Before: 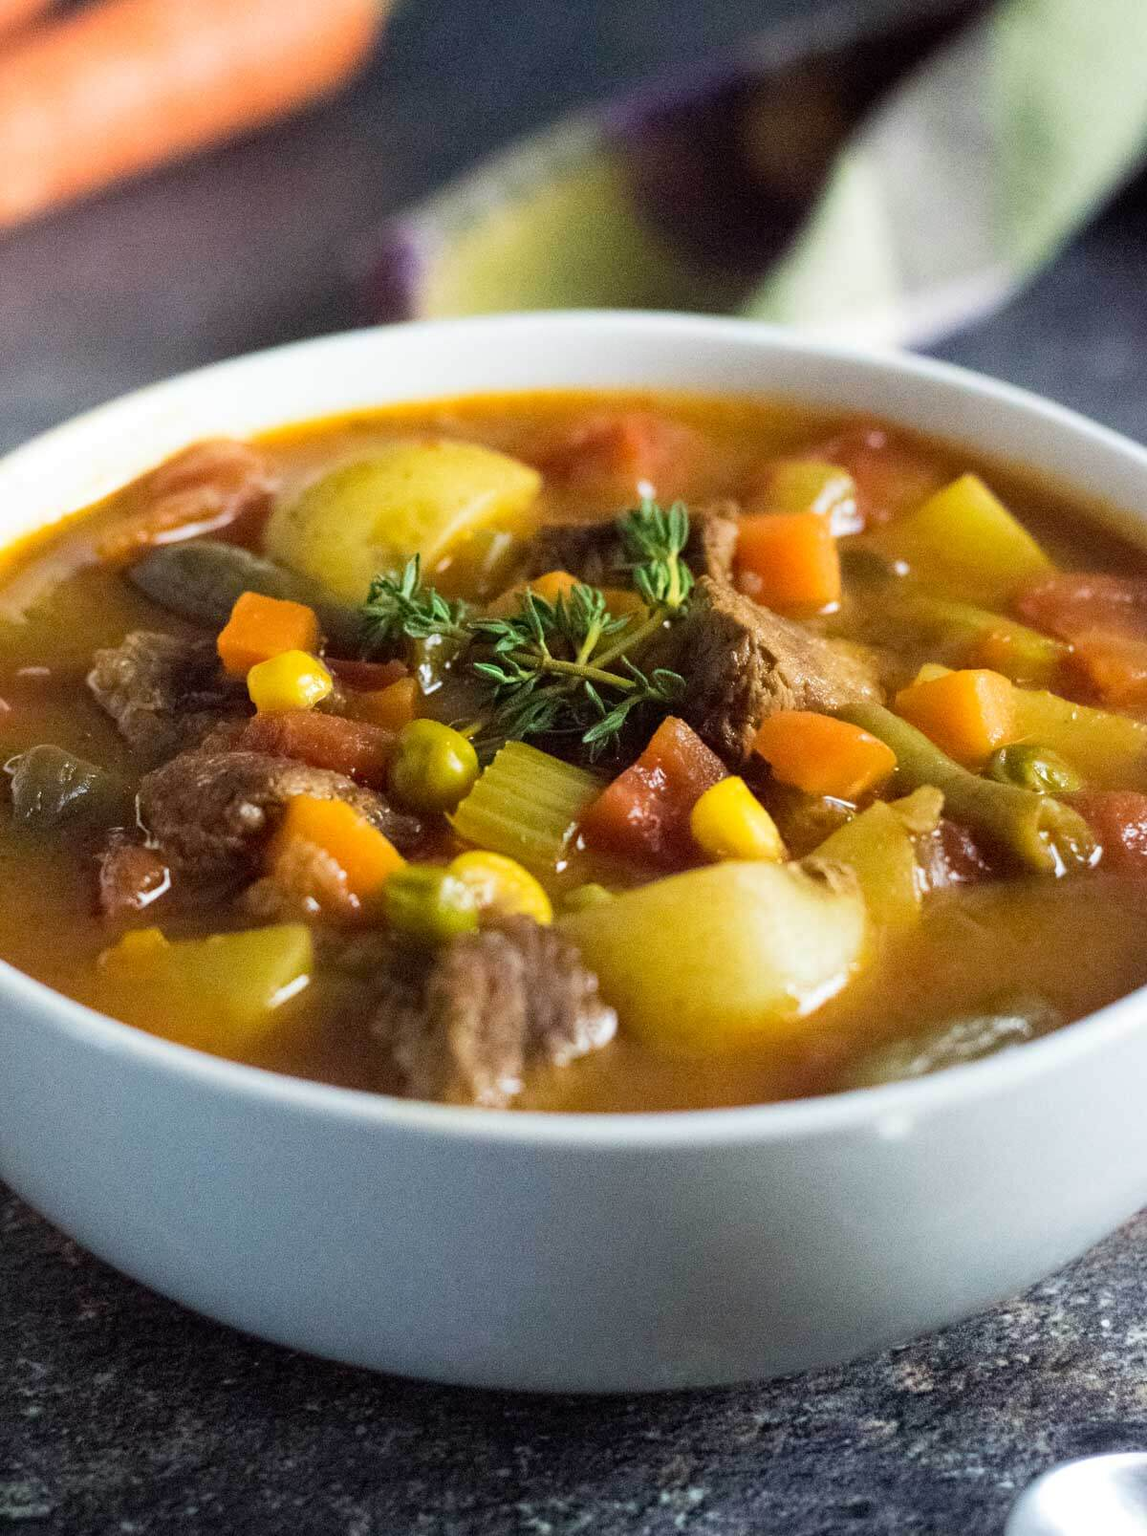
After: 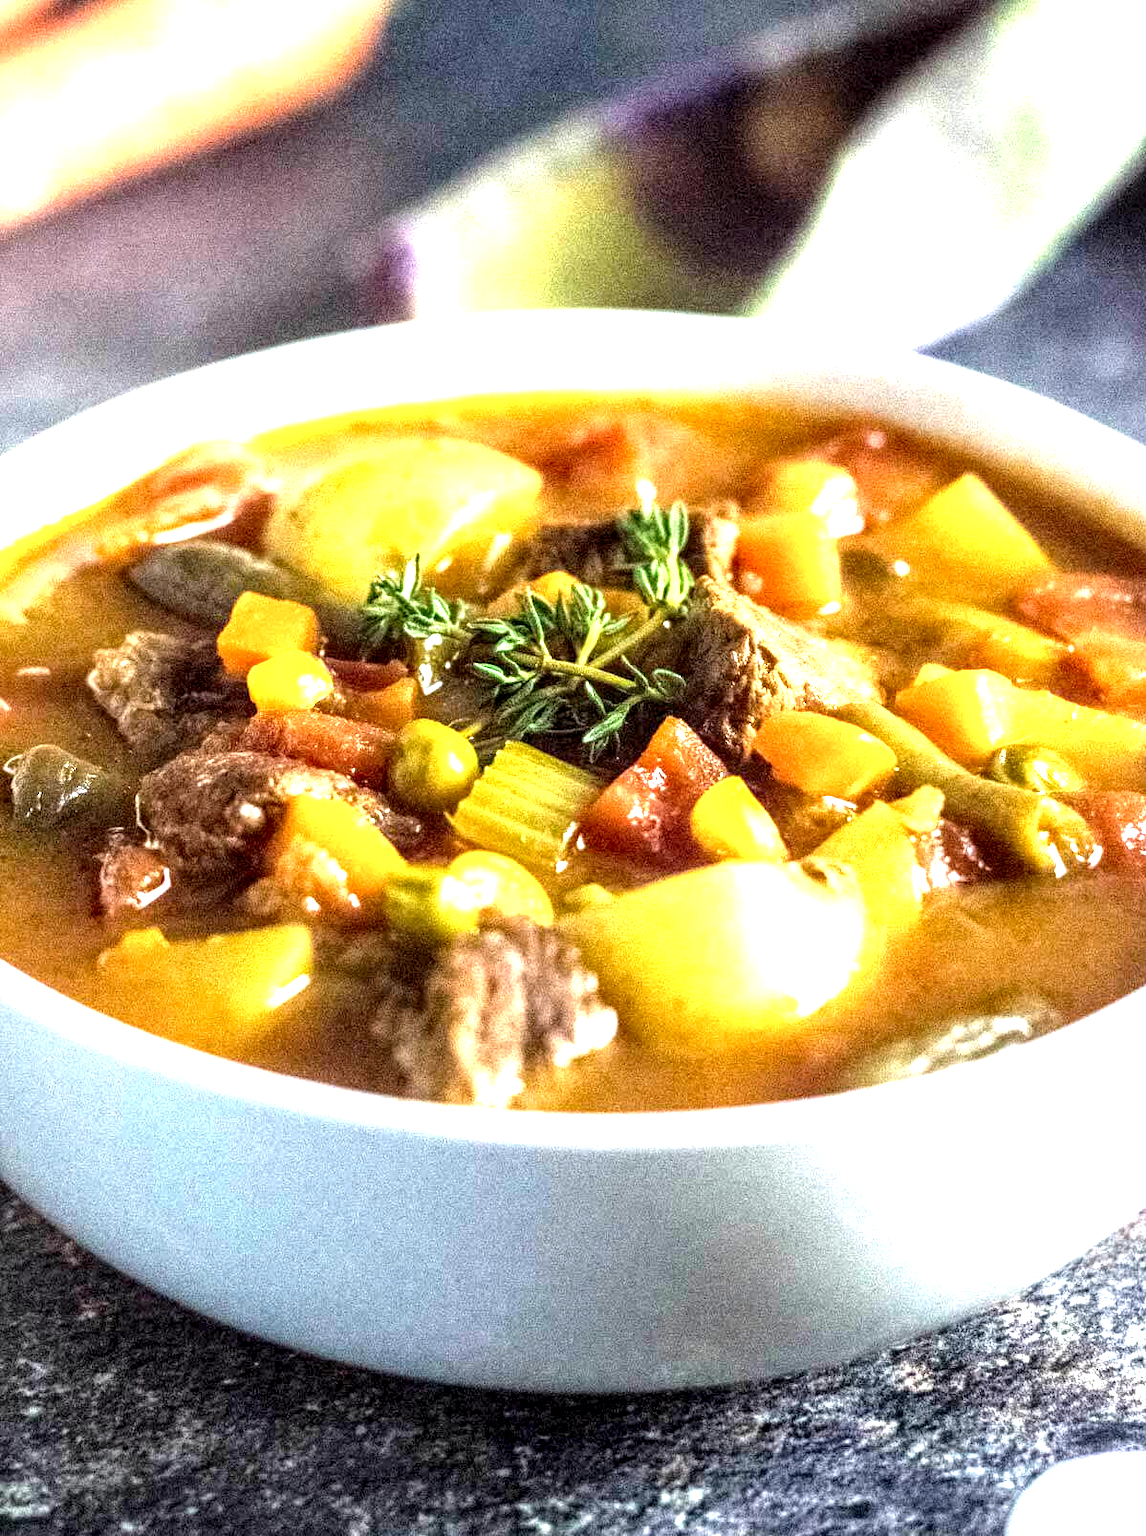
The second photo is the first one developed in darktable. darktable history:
exposure: black level correction 0, exposure 1.55 EV, compensate exposure bias true, compensate highlight preservation false
local contrast: highlights 20%, shadows 70%, detail 170%
